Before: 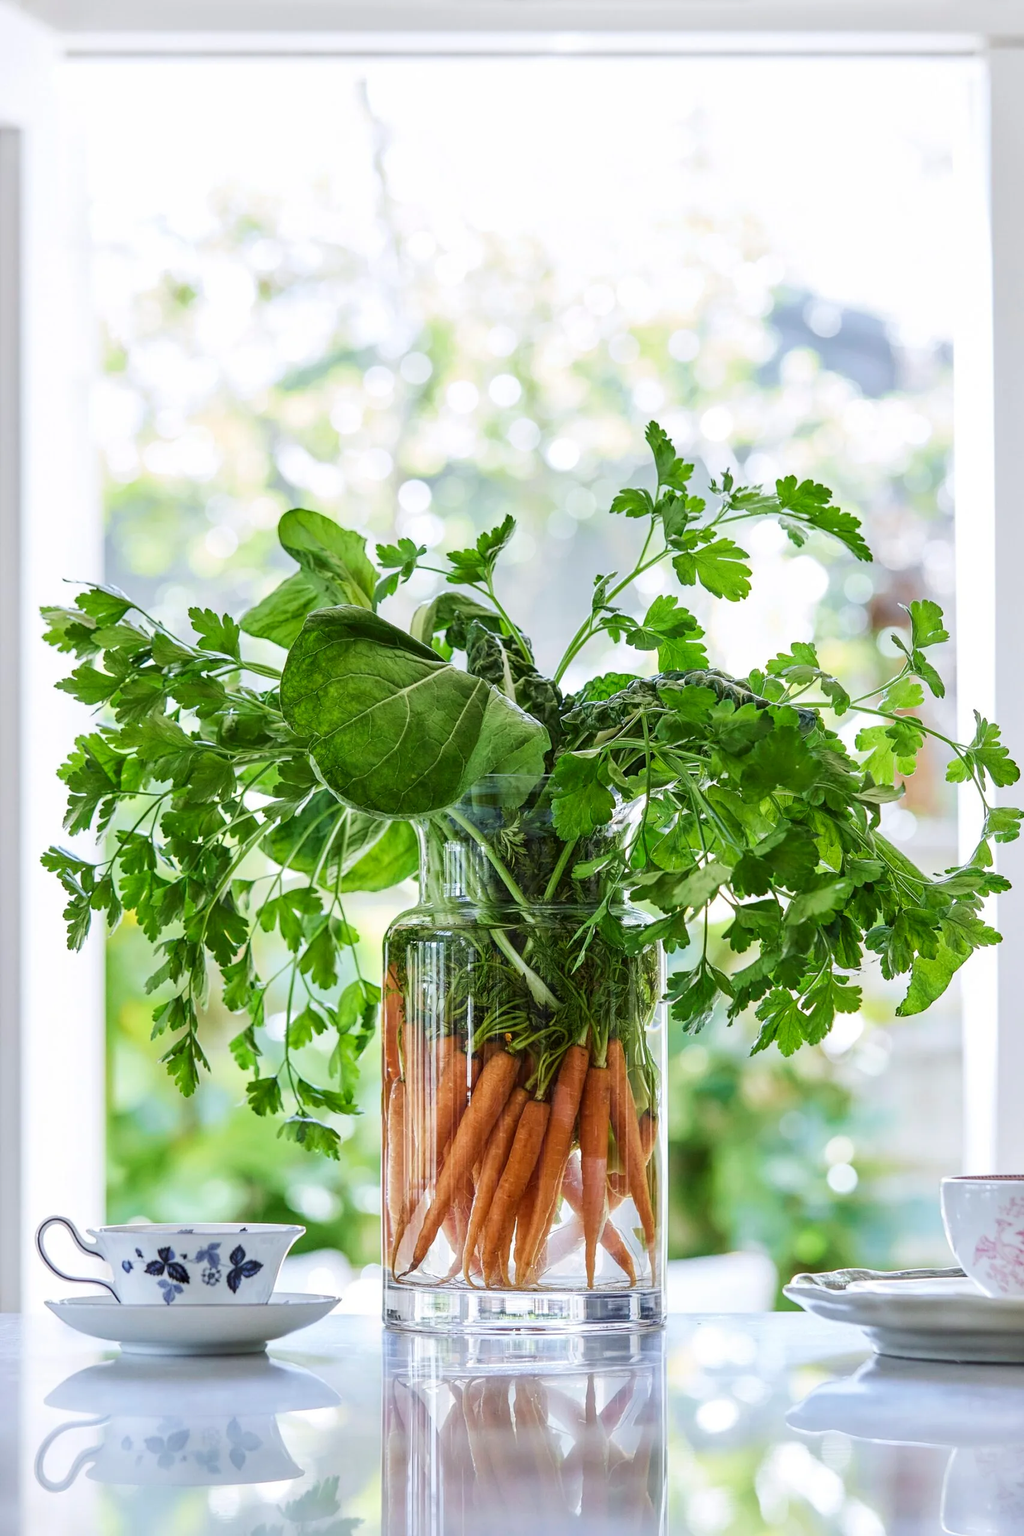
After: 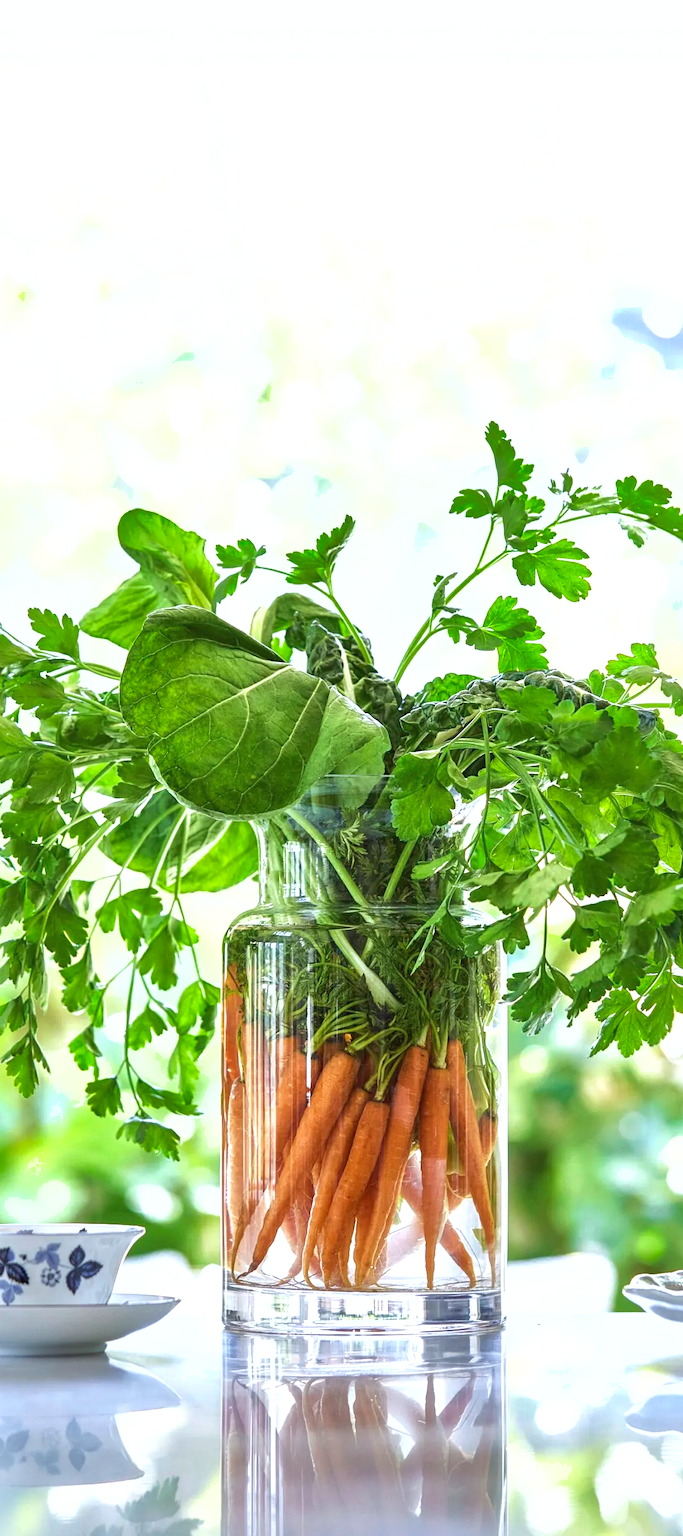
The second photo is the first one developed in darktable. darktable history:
graduated density: rotation -180°, offset 24.95
shadows and highlights: on, module defaults
exposure: black level correction 0, exposure 0.877 EV, compensate exposure bias true, compensate highlight preservation false
crop and rotate: left 15.754%, right 17.579%
